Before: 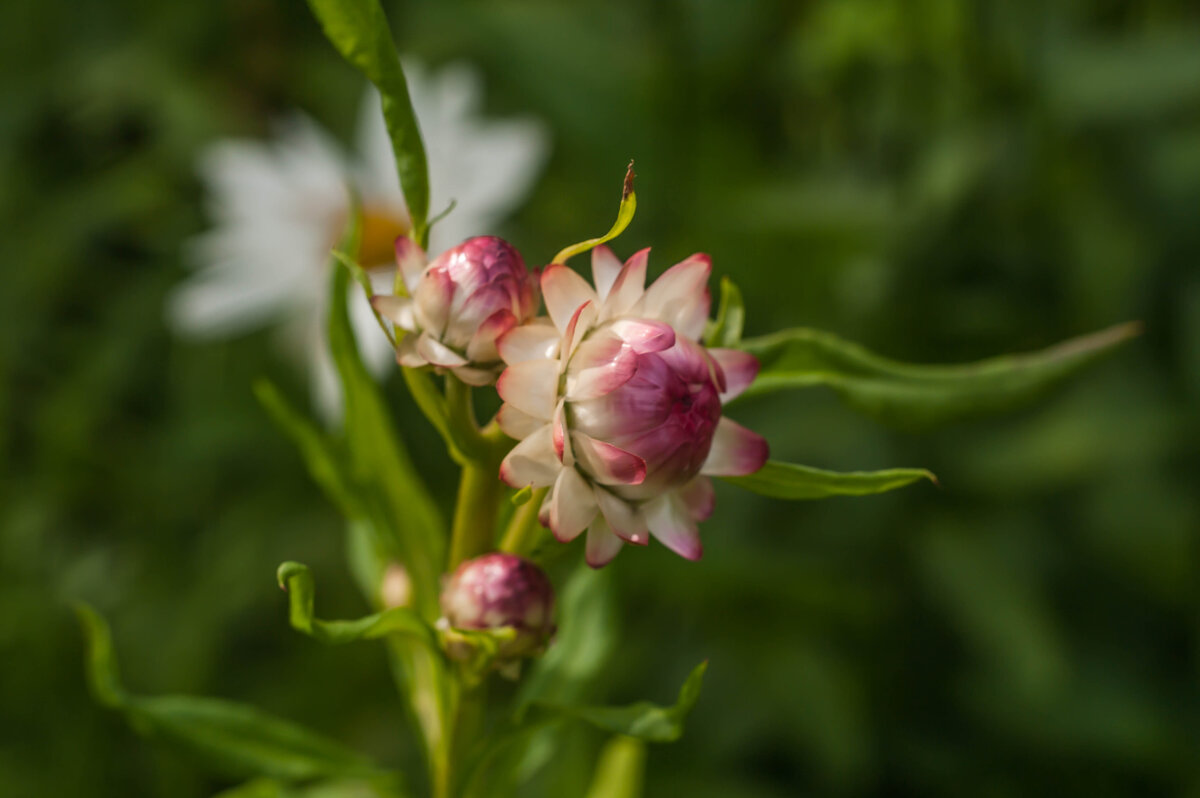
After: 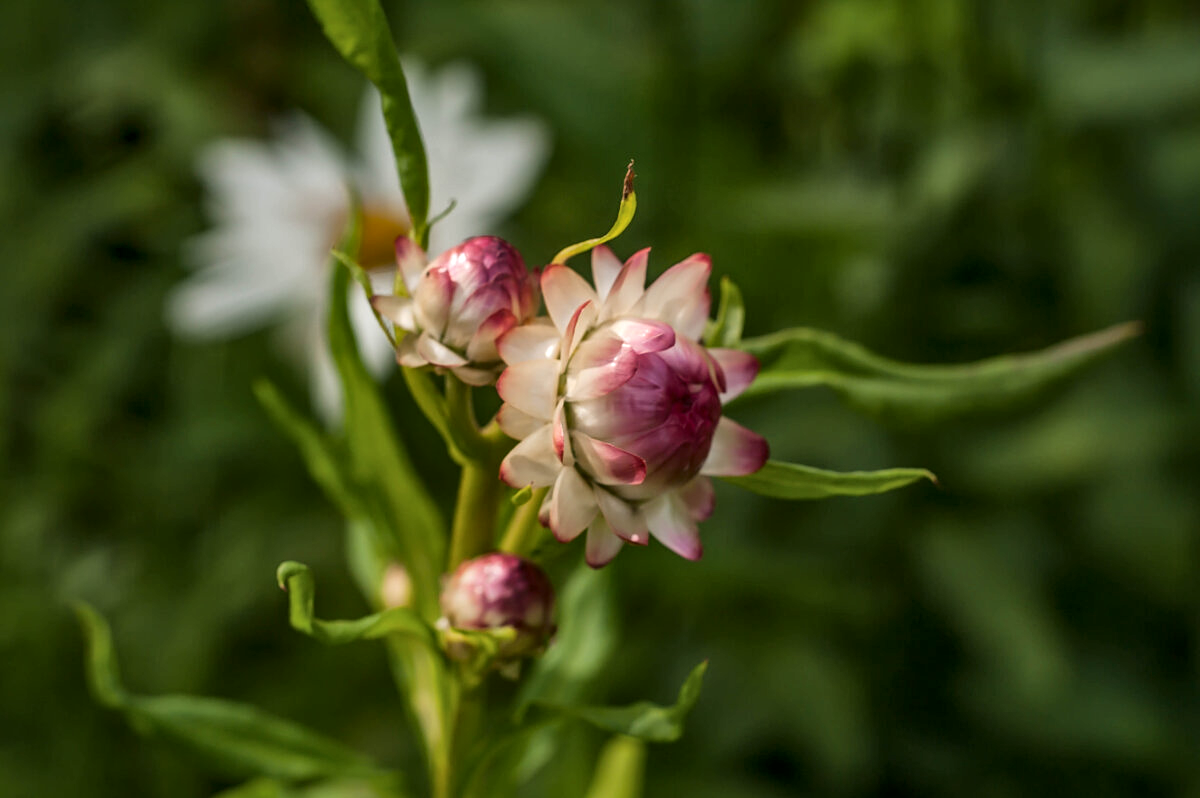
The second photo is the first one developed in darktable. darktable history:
local contrast: mode bilateral grid, contrast 20, coarseness 50, detail 150%, midtone range 0.2
sharpen: amount 0.2
